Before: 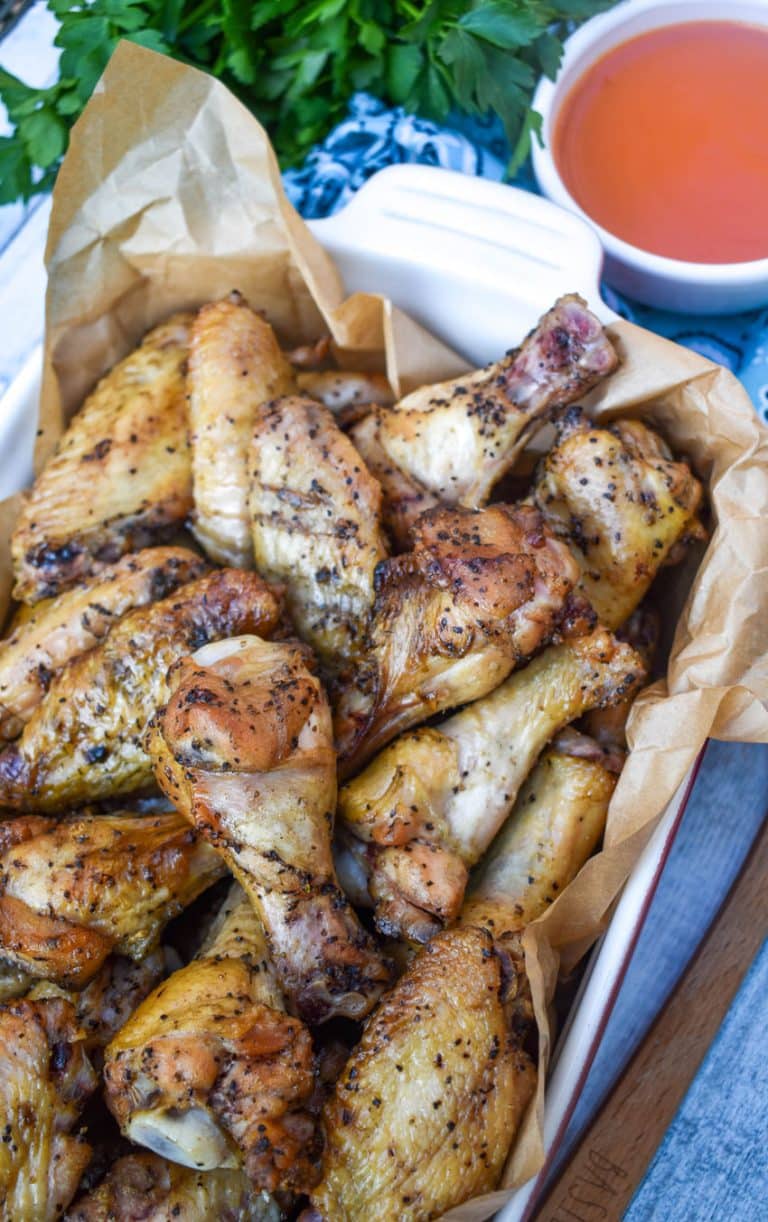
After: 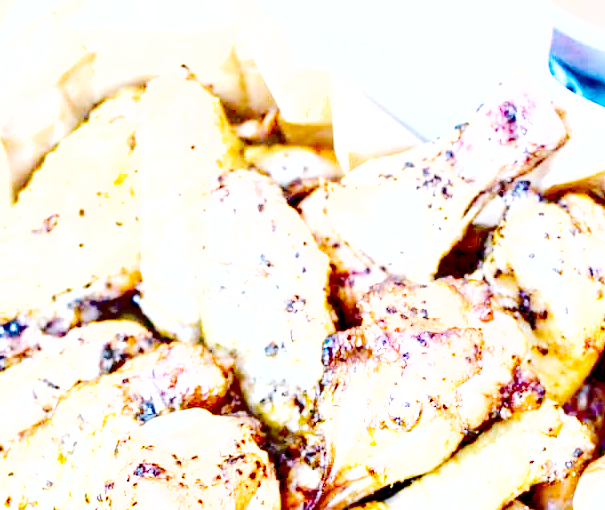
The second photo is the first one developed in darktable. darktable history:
crop: left 6.784%, top 18.549%, right 14.396%, bottom 39.642%
base curve: curves: ch0 [(0, 0) (0, 0.001) (0.001, 0.001) (0.004, 0.002) (0.007, 0.004) (0.015, 0.013) (0.033, 0.045) (0.052, 0.096) (0.075, 0.17) (0.099, 0.241) (0.163, 0.42) (0.219, 0.55) (0.259, 0.616) (0.327, 0.722) (0.365, 0.765) (0.522, 0.873) (0.547, 0.881) (0.689, 0.919) (0.826, 0.952) (1, 1)], fusion 1, preserve colors none
contrast brightness saturation: contrast 0.041, saturation 0.161
shadows and highlights: soften with gaussian
color calibration: x 0.37, y 0.382, temperature 4316.01 K
exposure: black level correction 0.005, exposure 2.065 EV, compensate exposure bias true, compensate highlight preservation false
